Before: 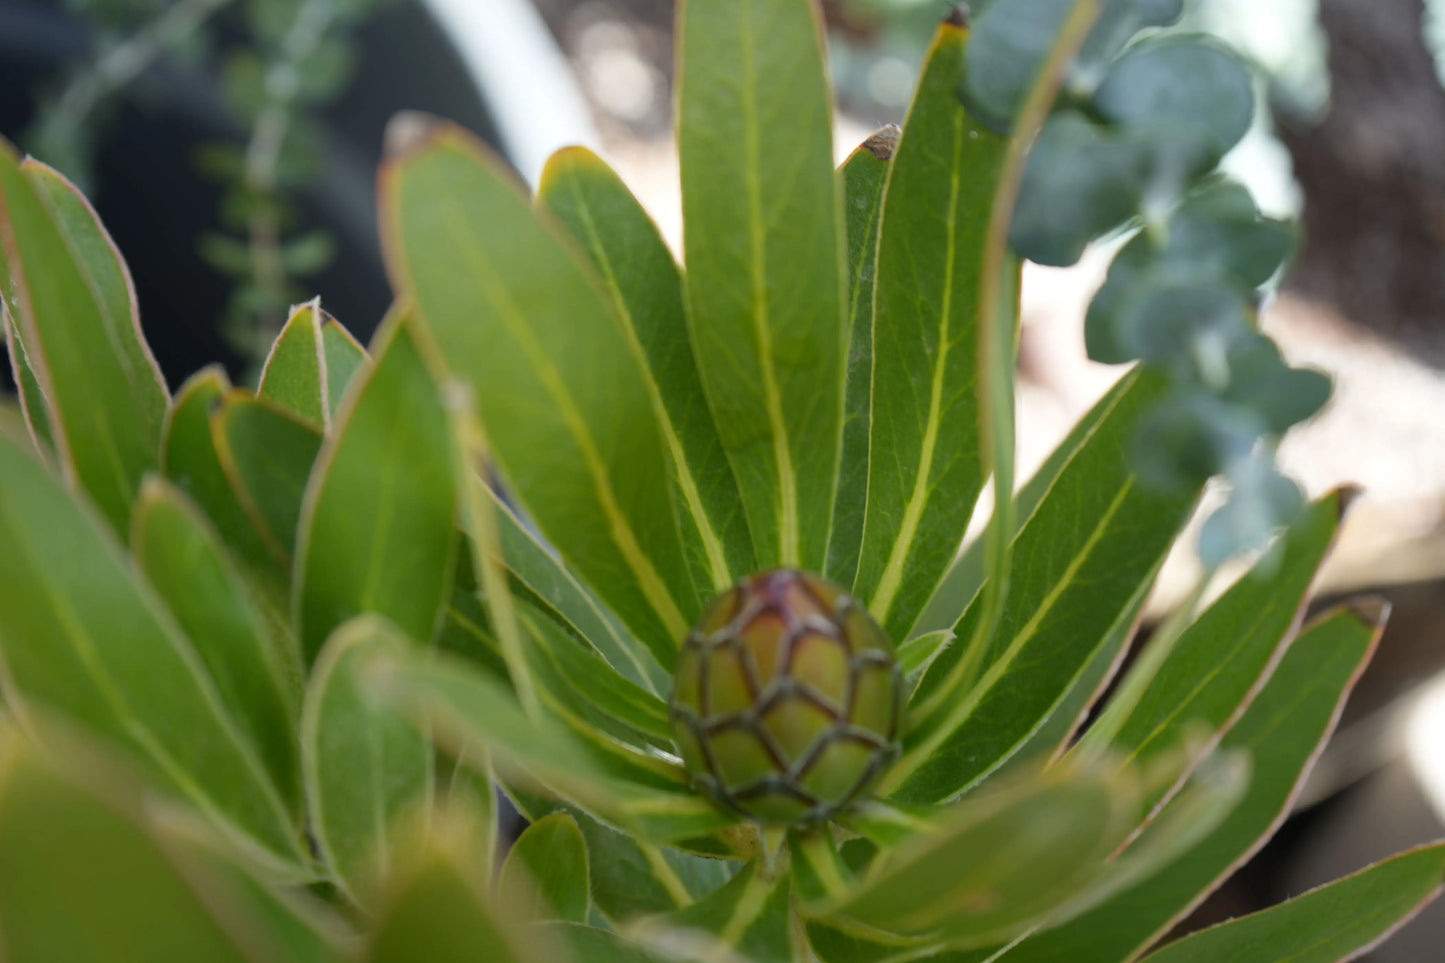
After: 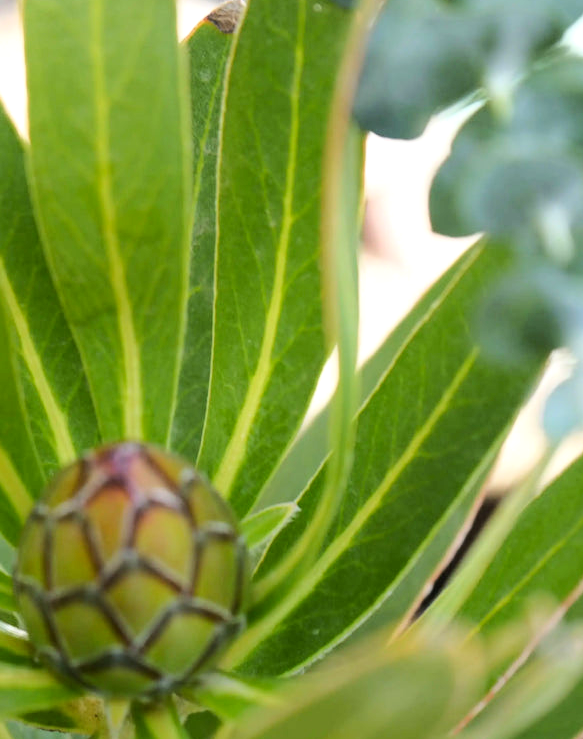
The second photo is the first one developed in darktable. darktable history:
exposure: black level correction 0.001, exposure 0.5 EV, compensate highlight preservation false
crop: left 45.458%, top 13.237%, right 14.194%, bottom 9.924%
tone curve: curves: ch0 [(0, 0) (0.035, 0.017) (0.131, 0.108) (0.279, 0.279) (0.476, 0.554) (0.617, 0.693) (0.704, 0.77) (0.801, 0.854) (0.895, 0.927) (1, 0.976)]; ch1 [(0, 0) (0.318, 0.278) (0.444, 0.427) (0.493, 0.493) (0.537, 0.547) (0.594, 0.616) (0.746, 0.764) (1, 1)]; ch2 [(0, 0) (0.316, 0.292) (0.381, 0.37) (0.423, 0.448) (0.476, 0.482) (0.502, 0.498) (0.529, 0.532) (0.583, 0.608) (0.639, 0.657) (0.7, 0.7) (0.861, 0.808) (1, 0.951)], color space Lab, linked channels, preserve colors none
